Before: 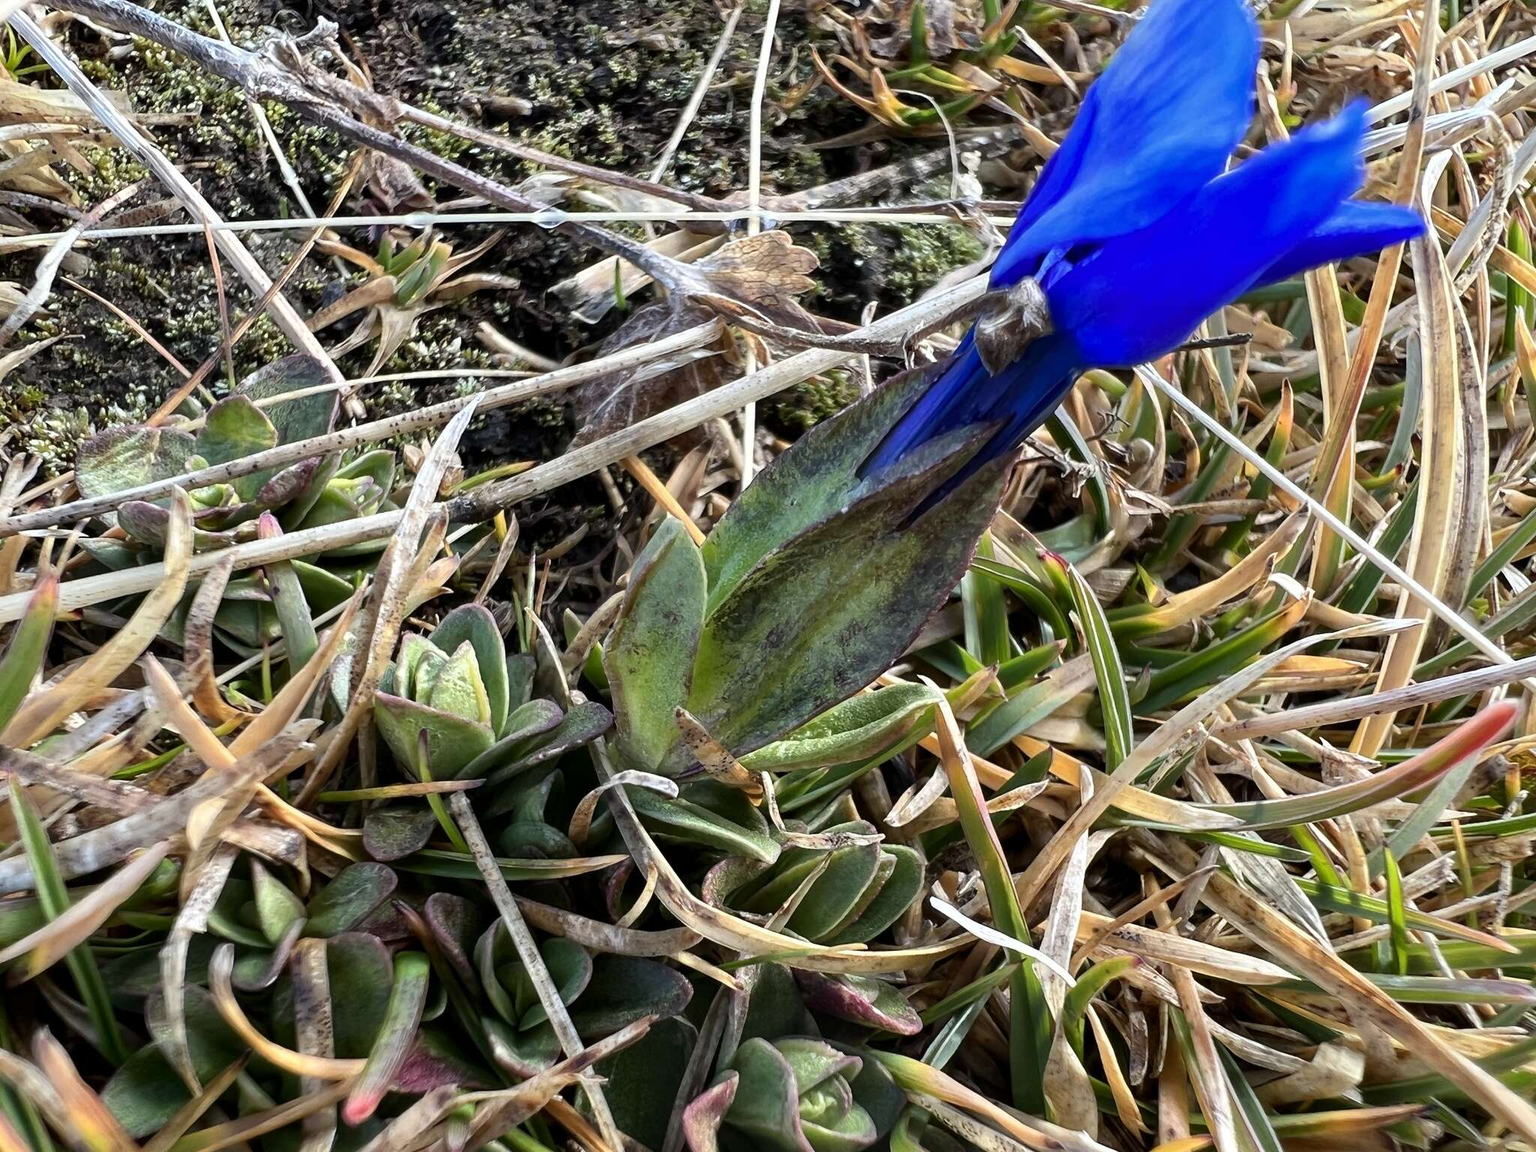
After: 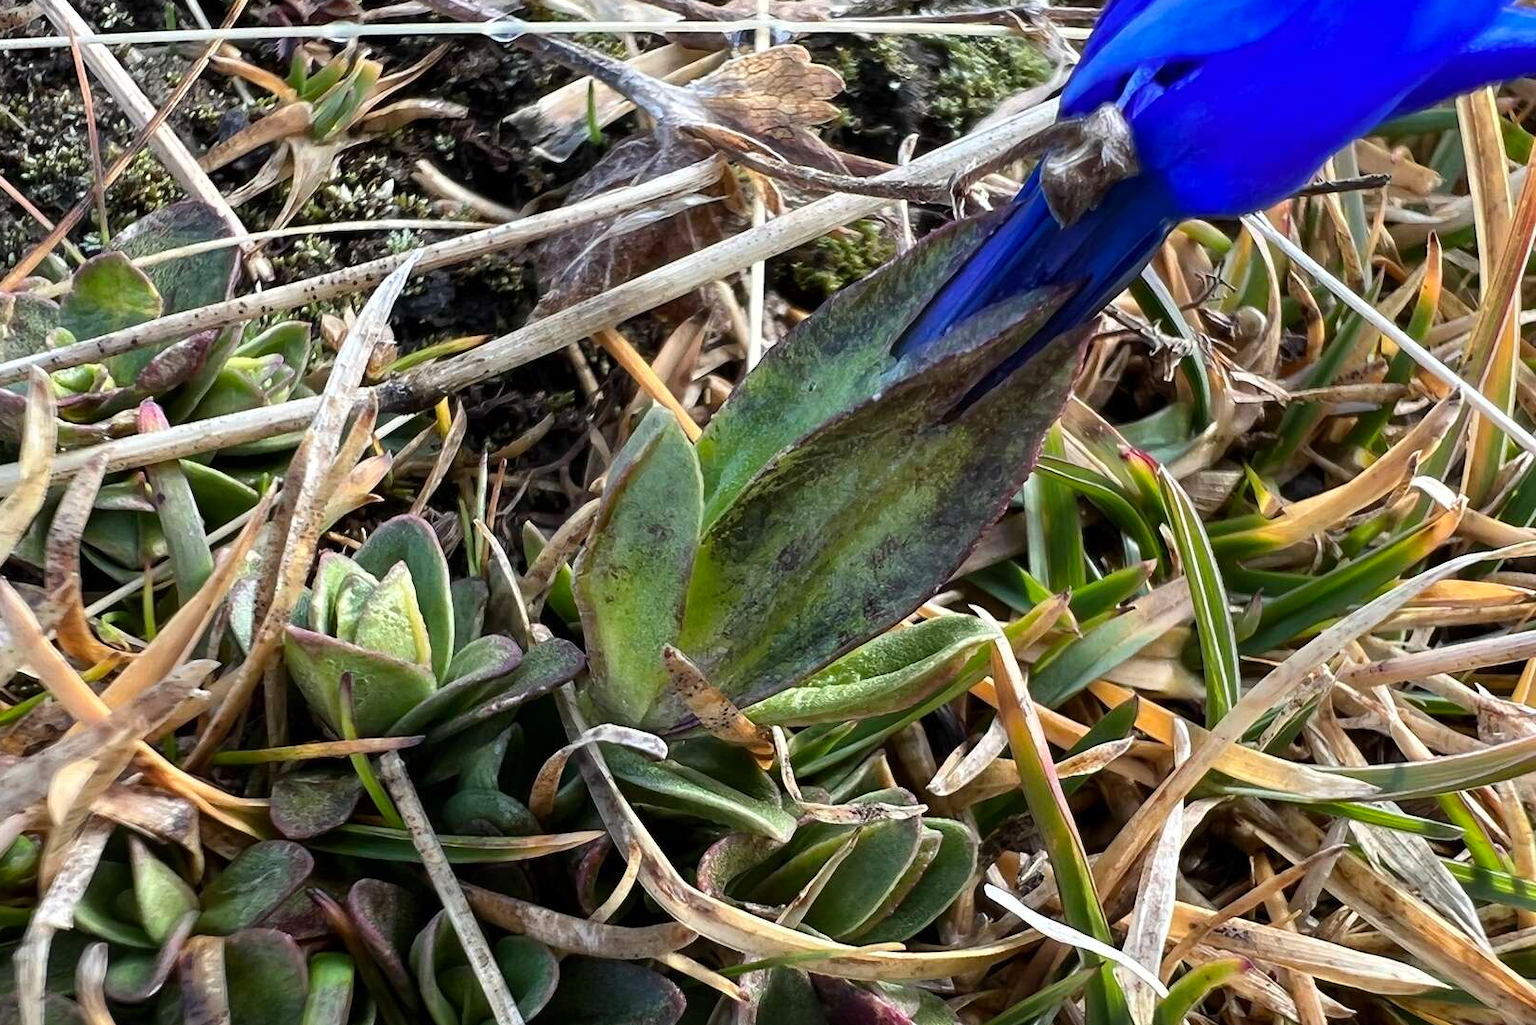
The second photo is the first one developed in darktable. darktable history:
crop: left 9.712%, top 16.928%, right 10.845%, bottom 12.332%
tone equalizer: on, module defaults
